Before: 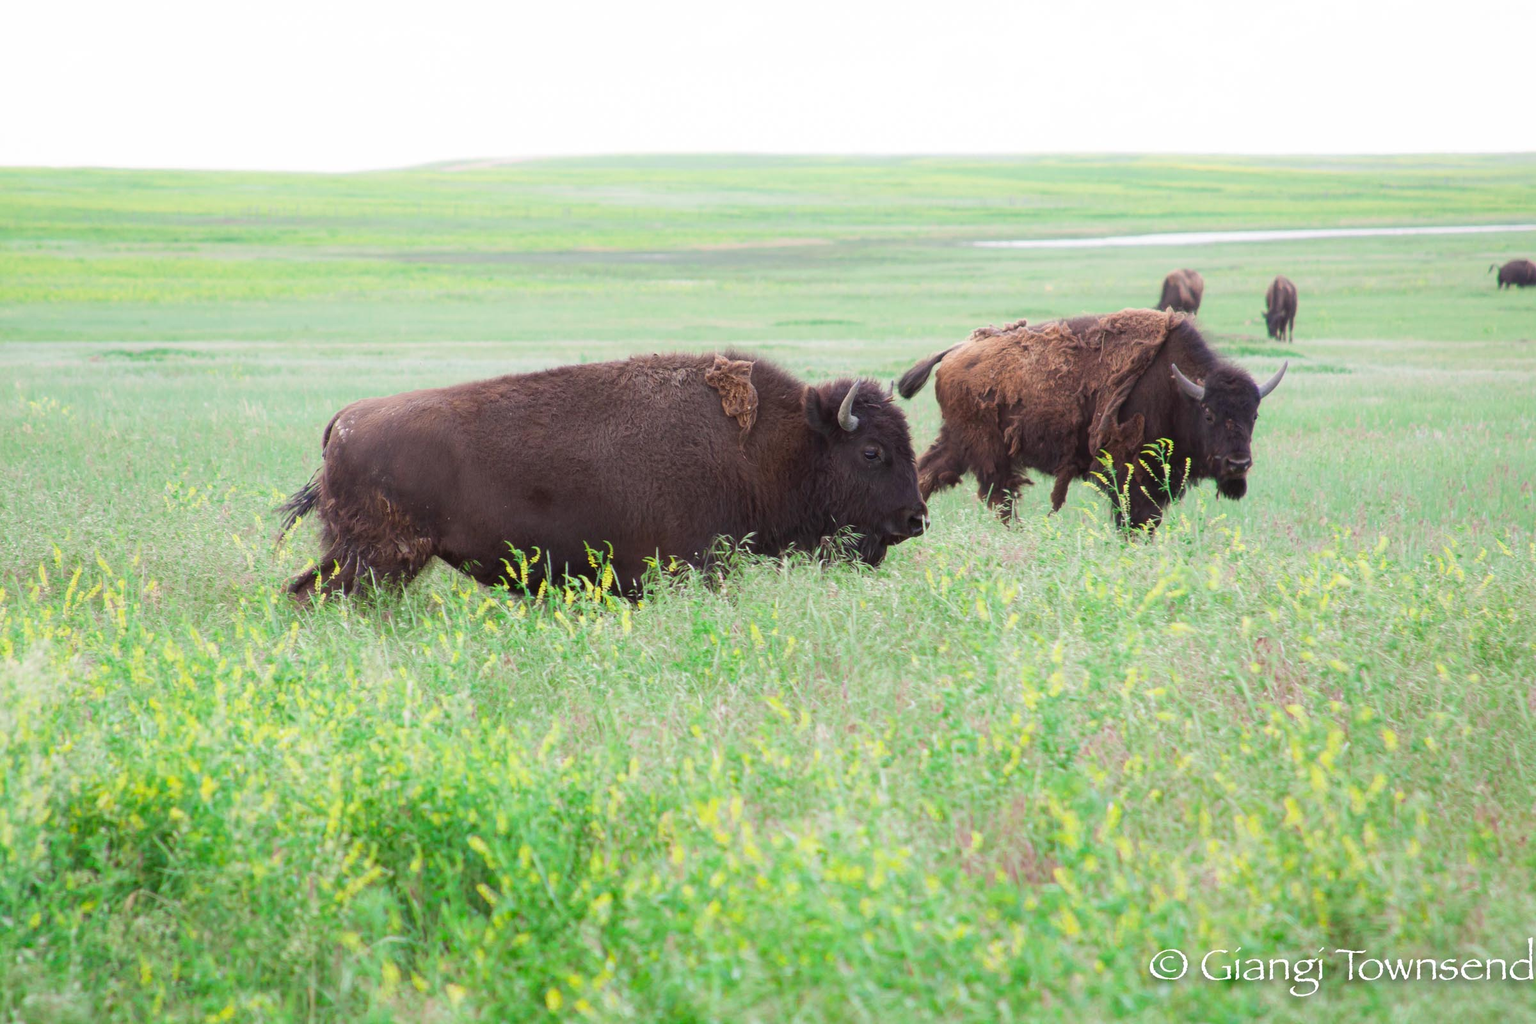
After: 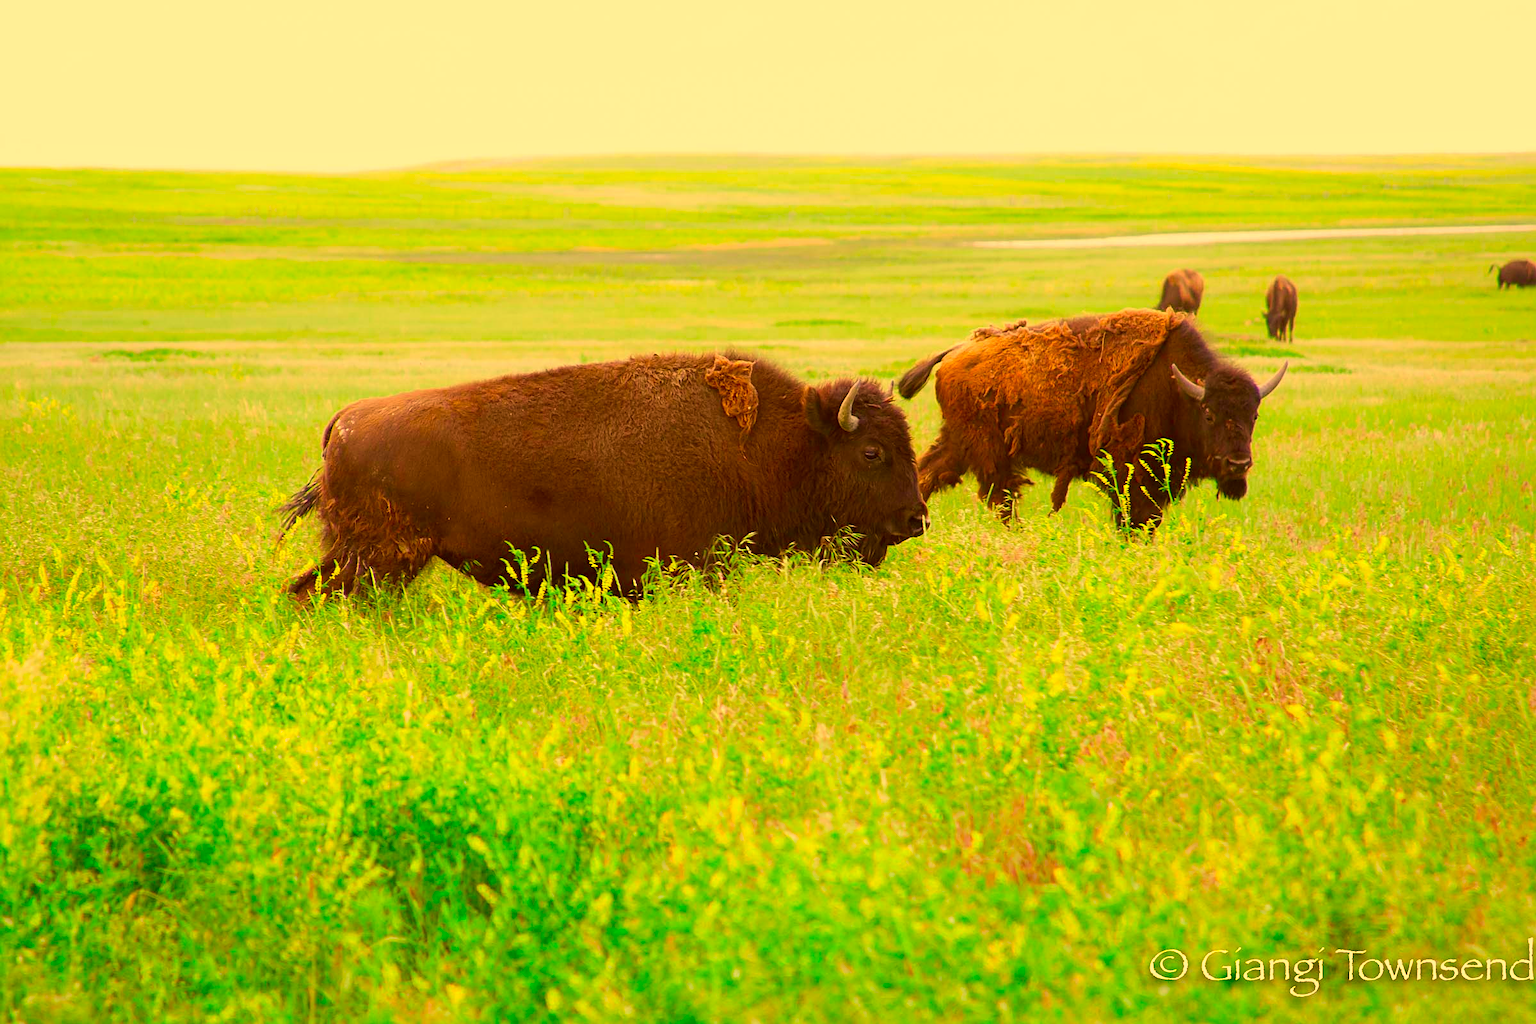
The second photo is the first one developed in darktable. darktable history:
sharpen: on, module defaults
shadows and highlights: shadows 3.78, highlights -16.2, soften with gaussian
color correction: highlights a* 10.66, highlights b* 30.32, shadows a* 2.8, shadows b* 17.38, saturation 1.75
contrast equalizer: y [[0.5, 0.488, 0.462, 0.461, 0.491, 0.5], [0.5 ×6], [0.5 ×6], [0 ×6], [0 ×6]], mix -0.2
